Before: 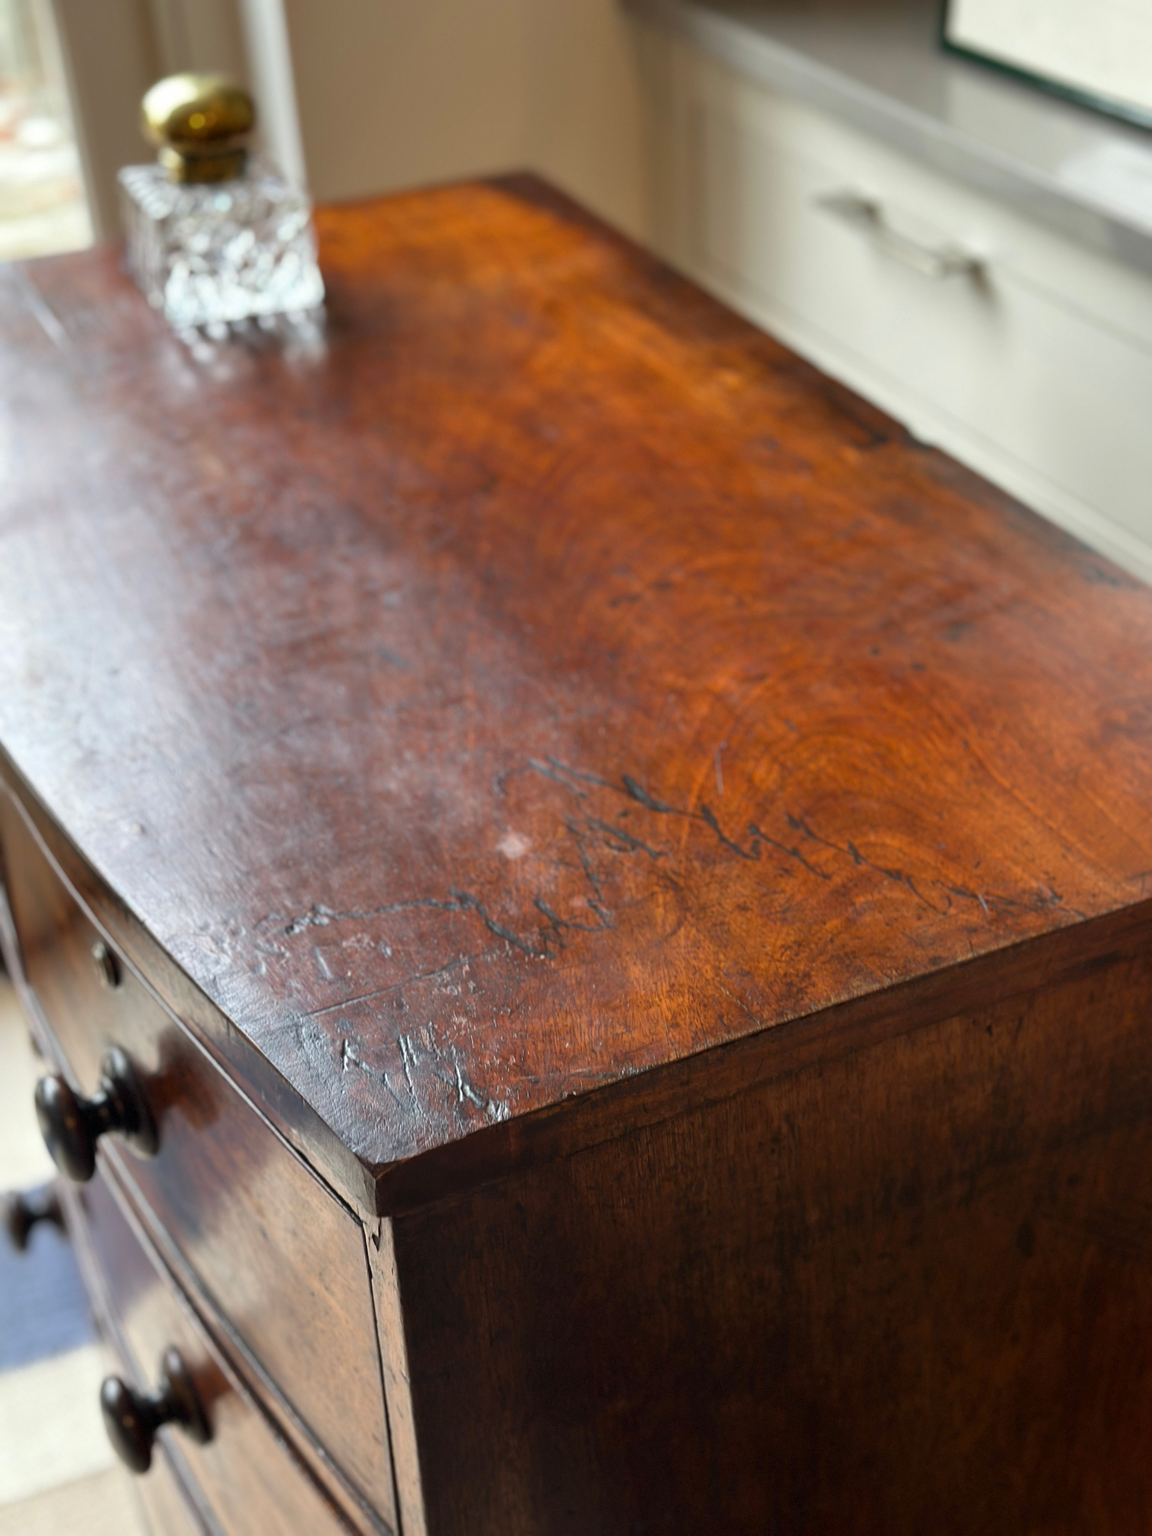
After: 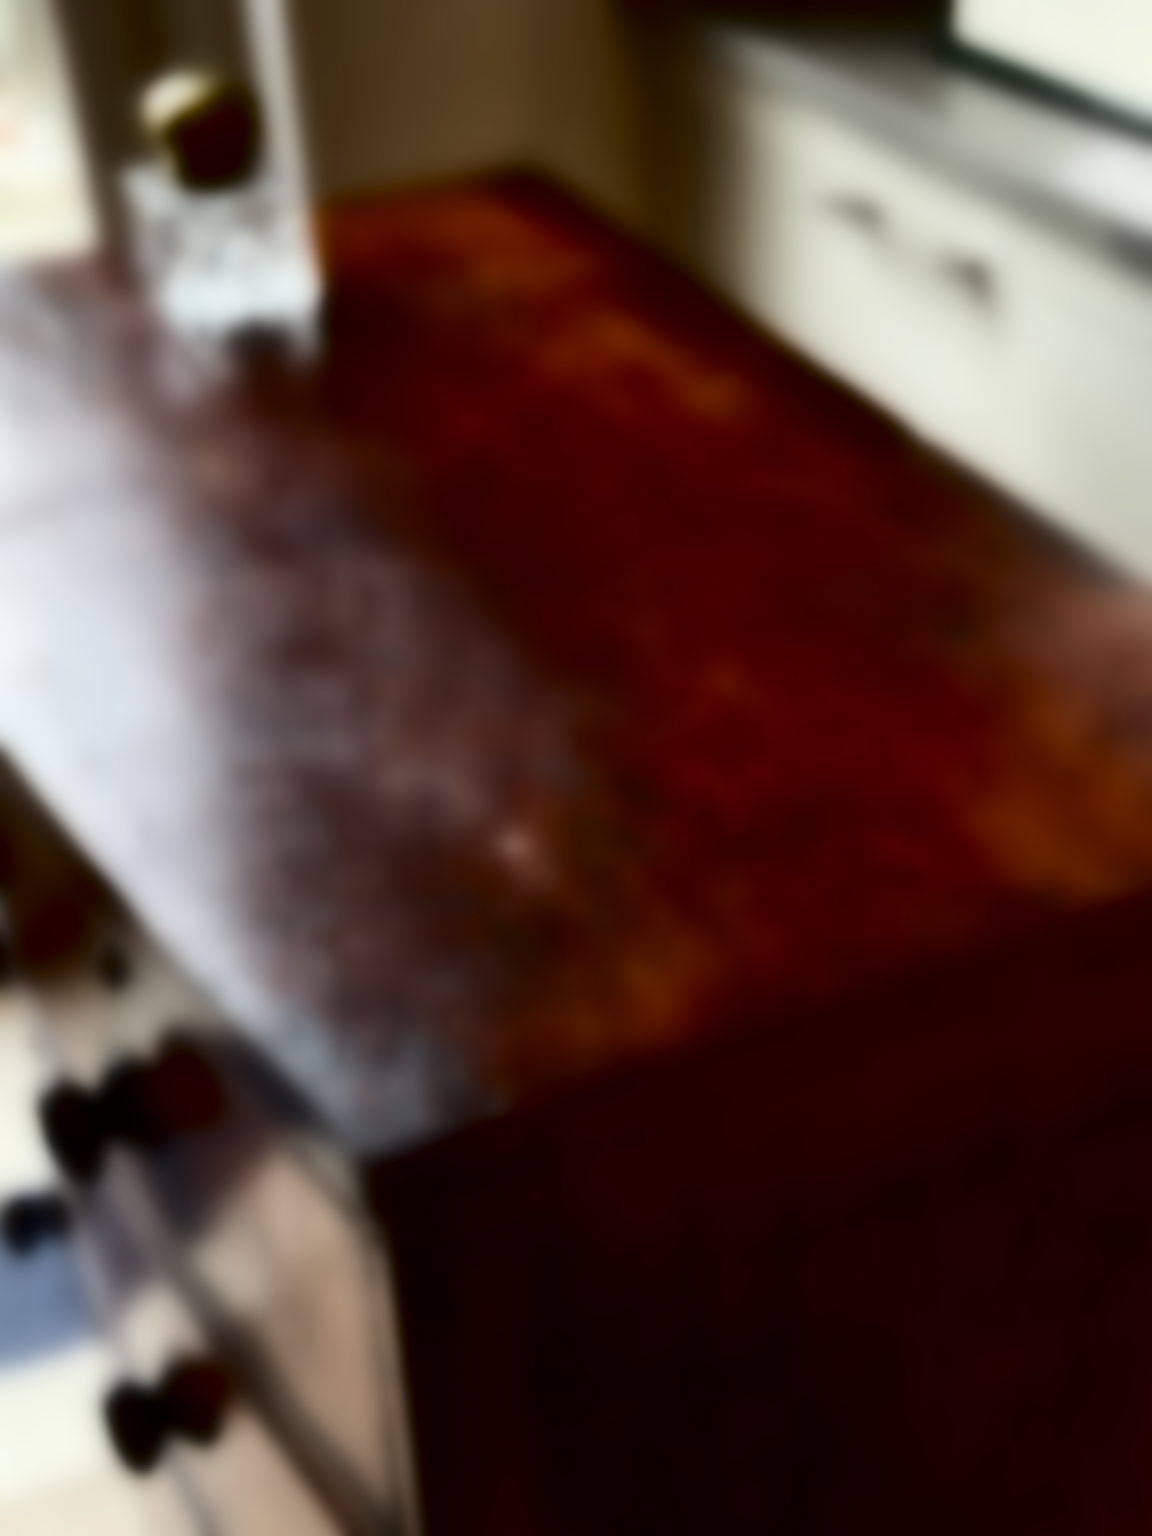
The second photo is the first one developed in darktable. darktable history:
lowpass: radius 31.92, contrast 1.72, brightness -0.98, saturation 0.94
exposure: black level correction 0.012, compensate highlight preservation false
